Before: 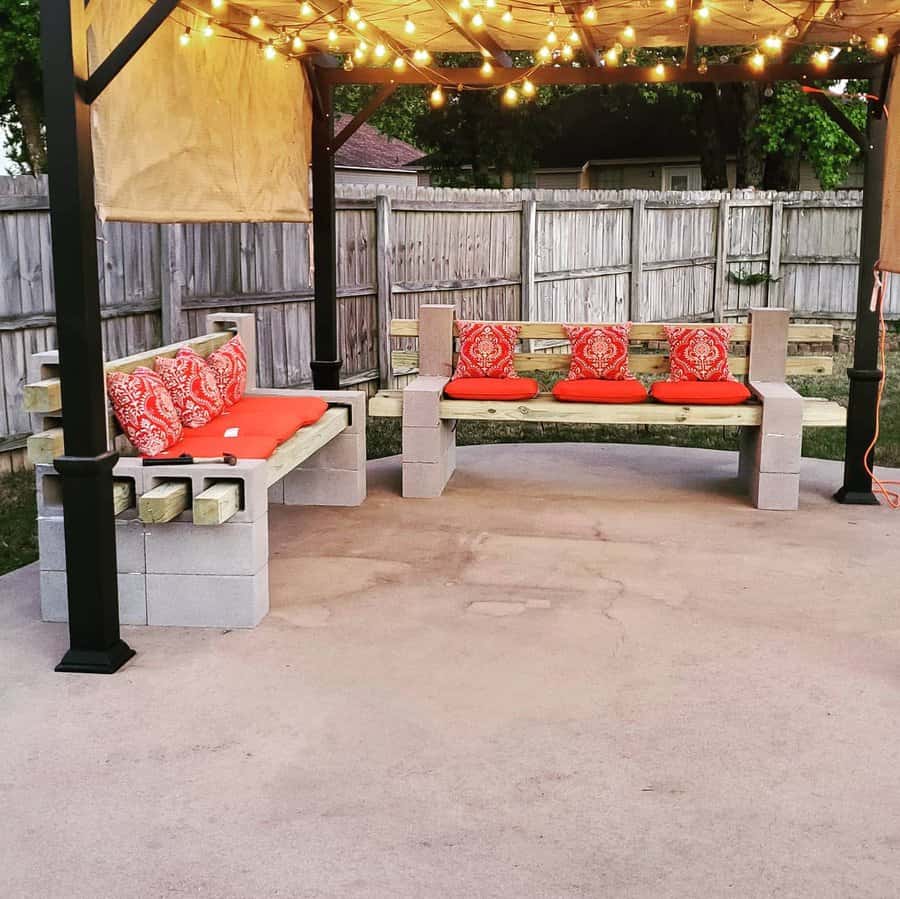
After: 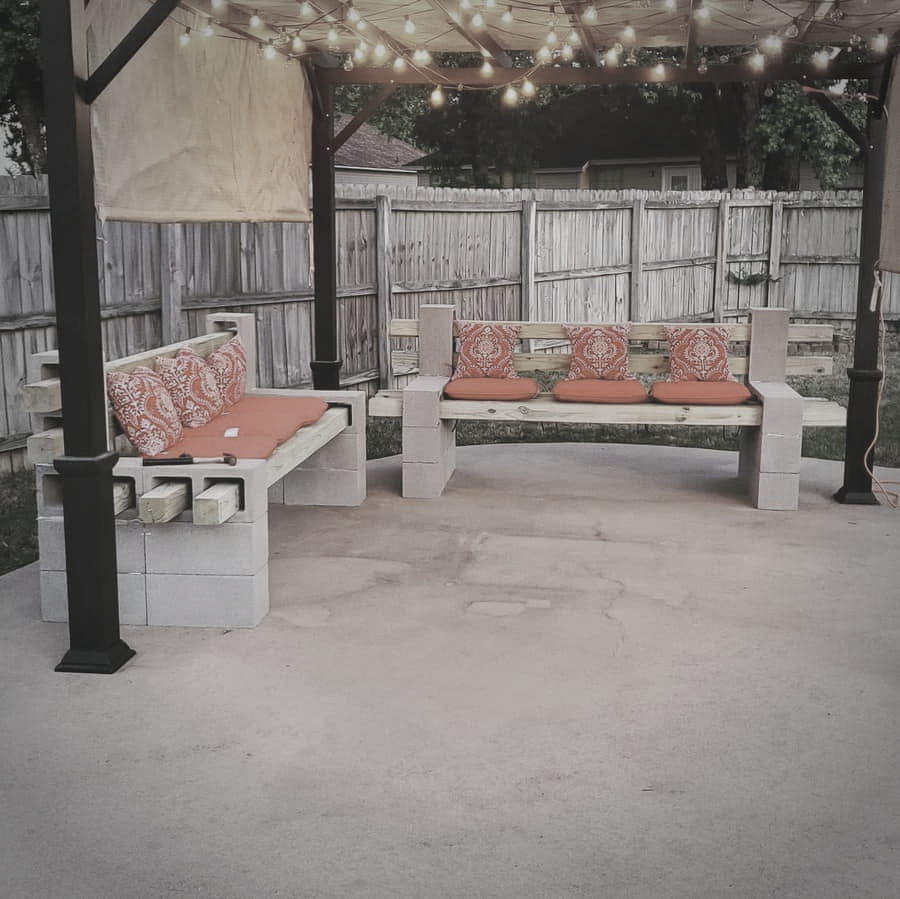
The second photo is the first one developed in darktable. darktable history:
vignetting: fall-off start 71.74%
contrast brightness saturation: contrast -0.26, saturation -0.43
color correction: saturation 0.5
